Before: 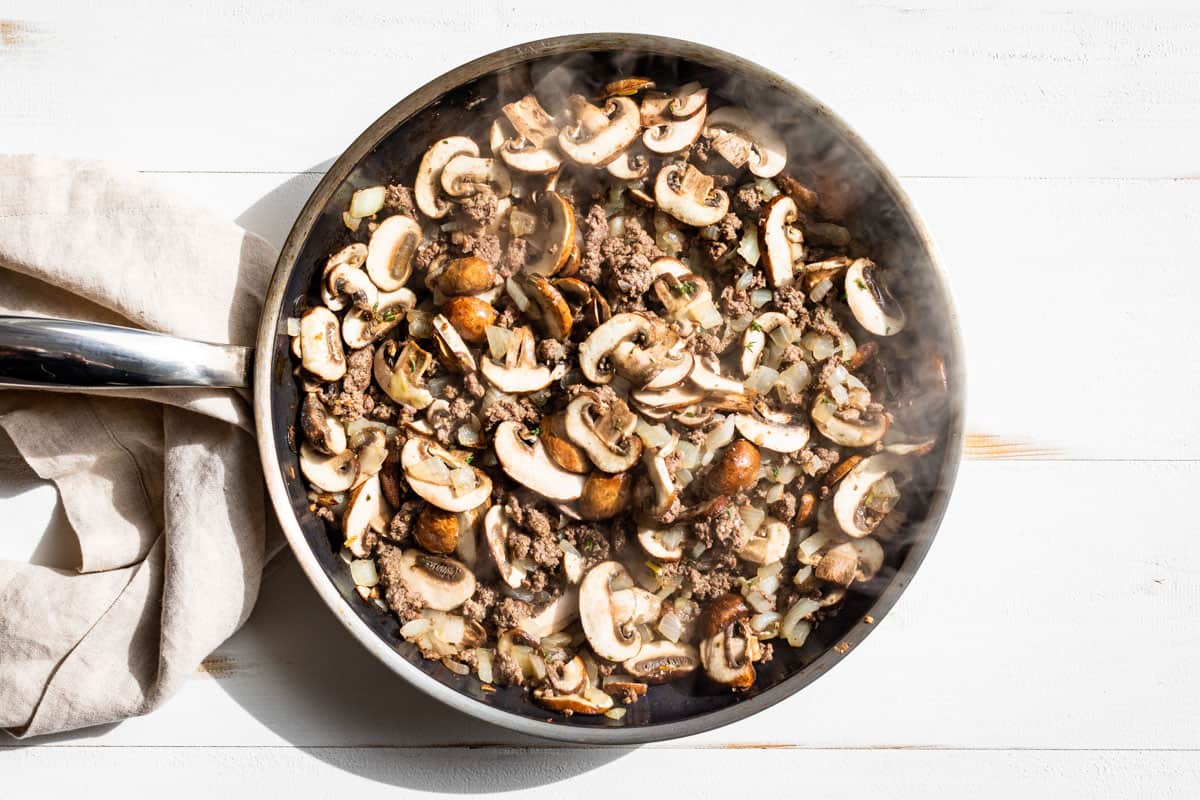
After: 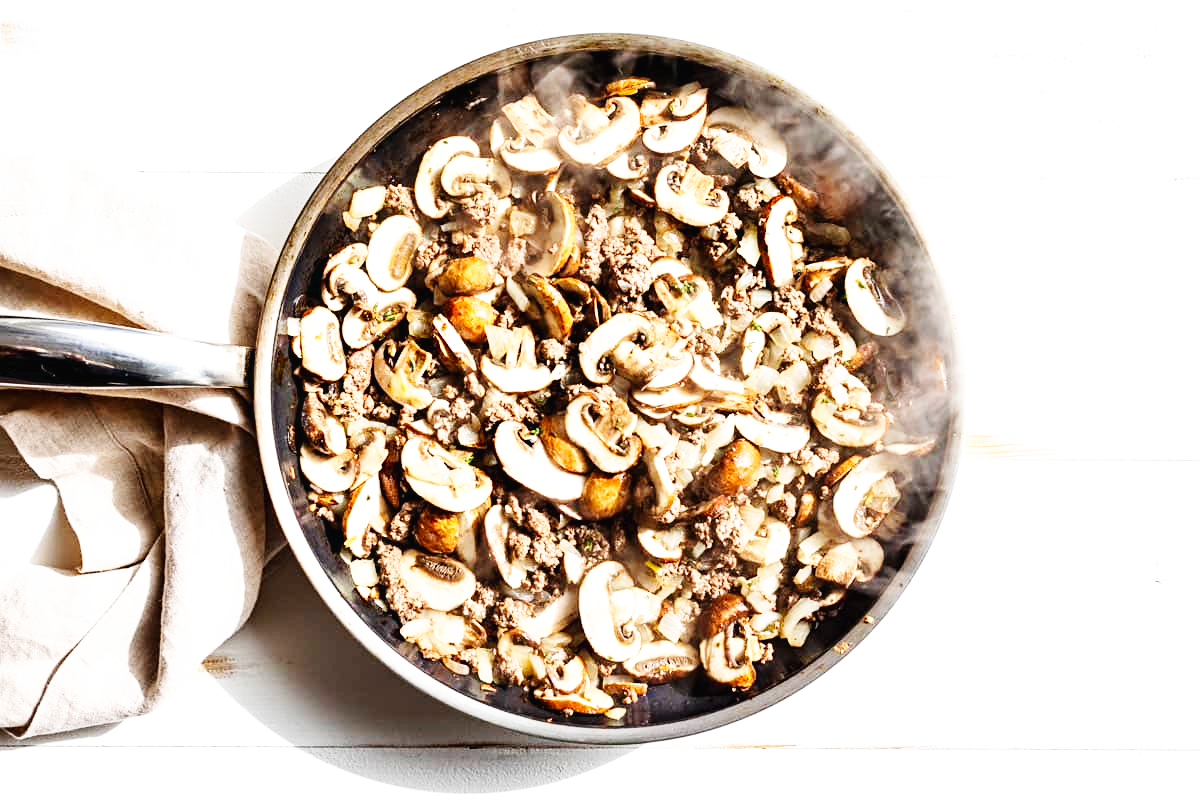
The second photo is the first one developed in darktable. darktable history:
base curve: curves: ch0 [(0, 0.003) (0.001, 0.002) (0.006, 0.004) (0.02, 0.022) (0.048, 0.086) (0.094, 0.234) (0.162, 0.431) (0.258, 0.629) (0.385, 0.8) (0.548, 0.918) (0.751, 0.988) (1, 1)], preserve colors none
sharpen: amount 0.209
